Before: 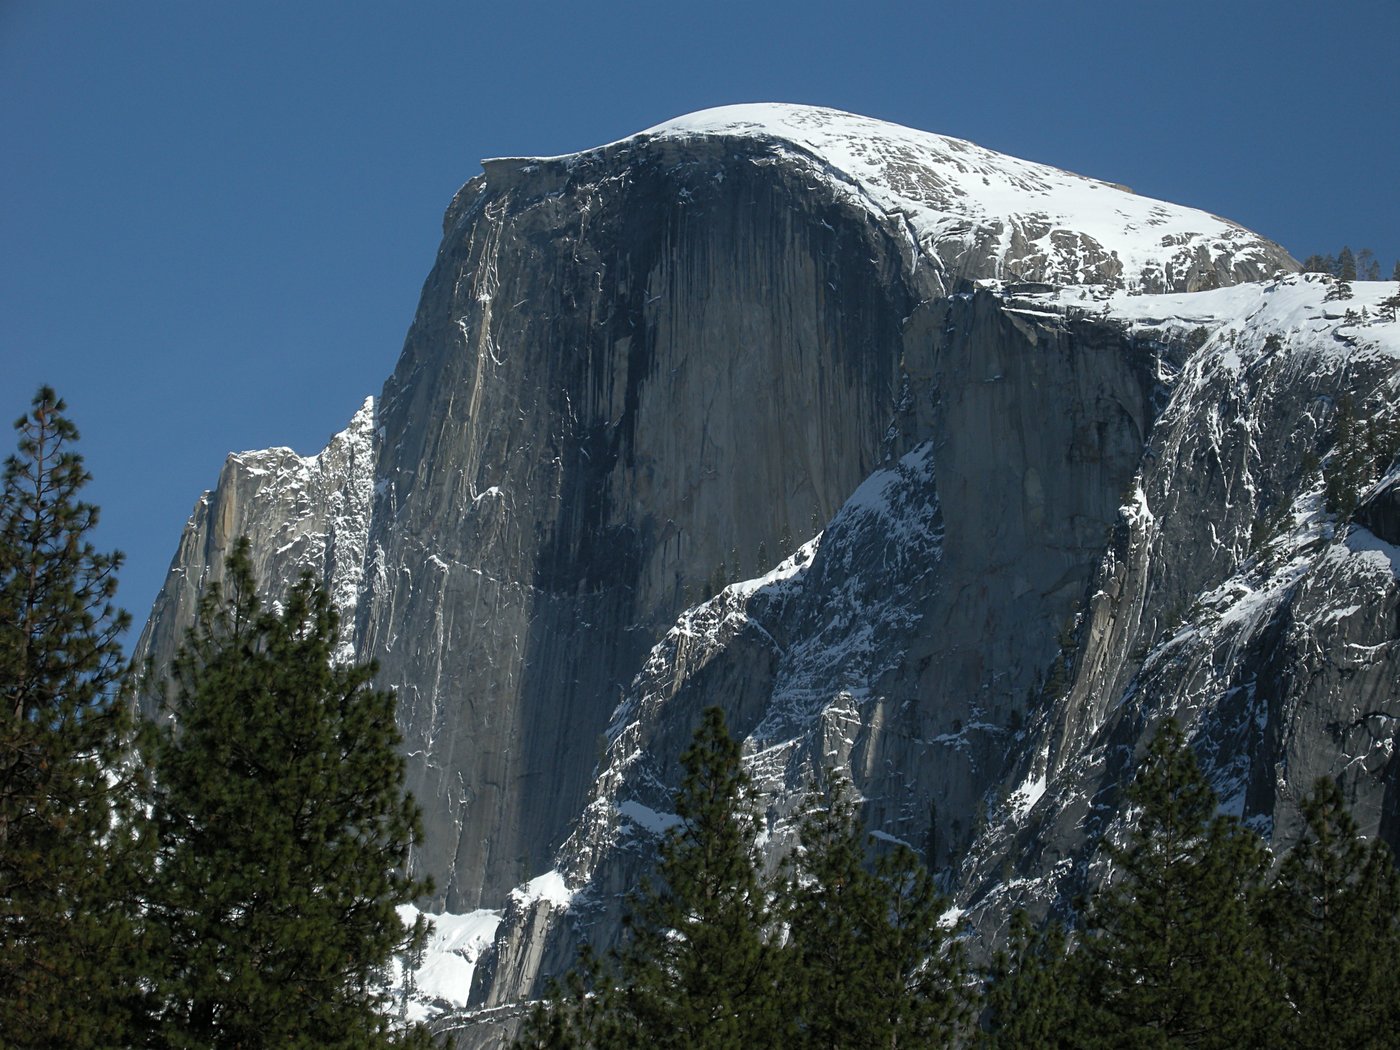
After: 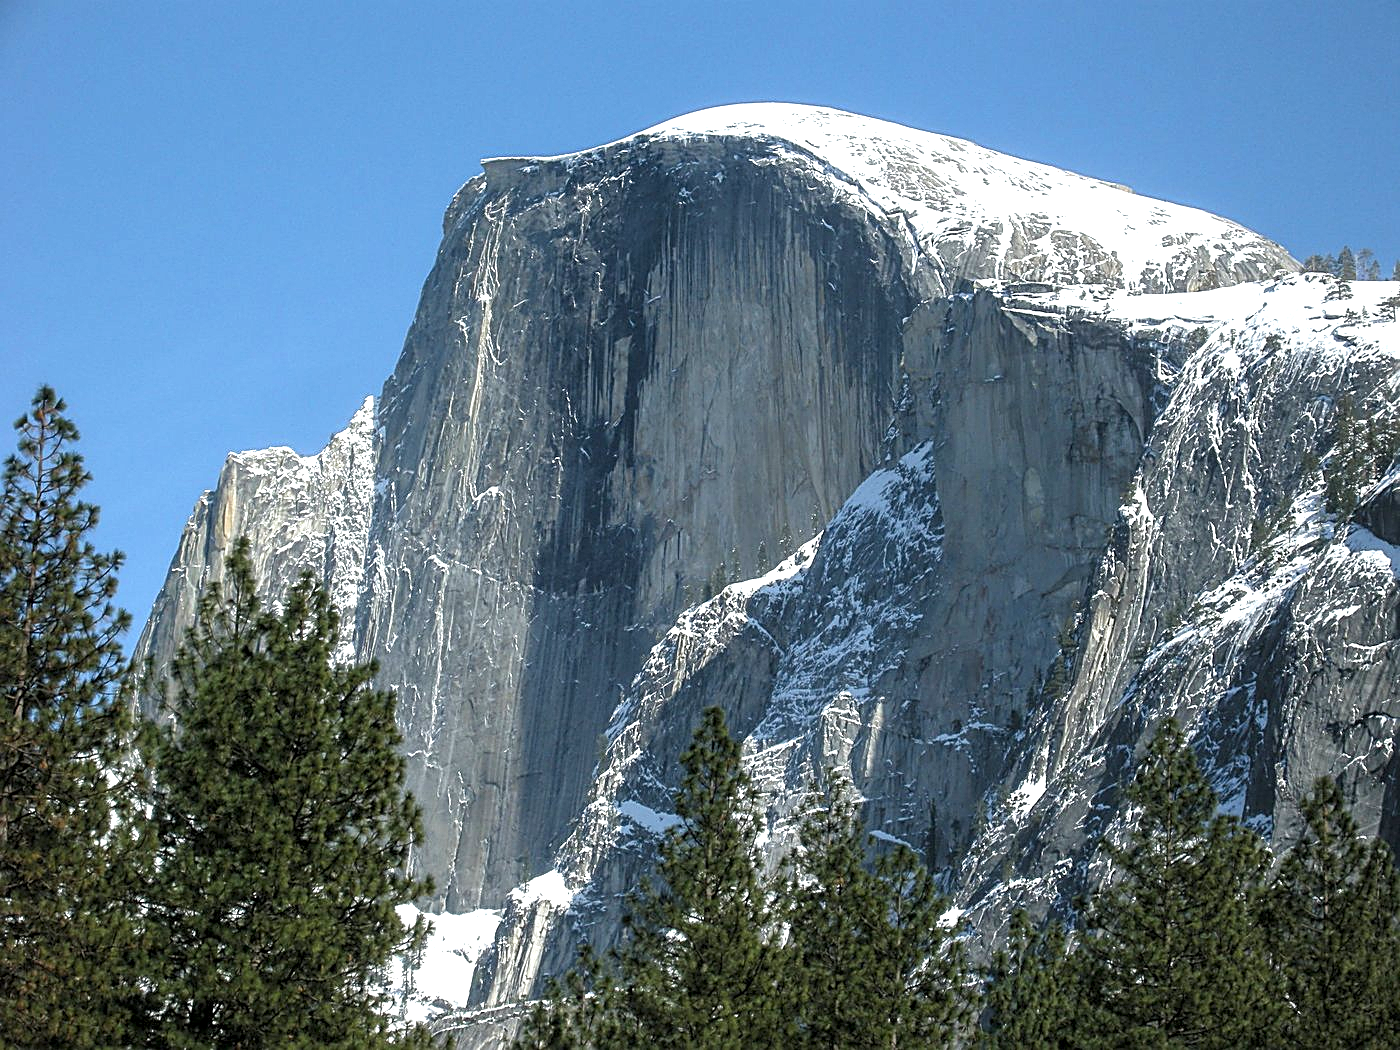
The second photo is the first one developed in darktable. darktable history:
sharpen: on, module defaults
local contrast: on, module defaults
exposure: exposure 0.647 EV, compensate exposure bias true, compensate highlight preservation false
